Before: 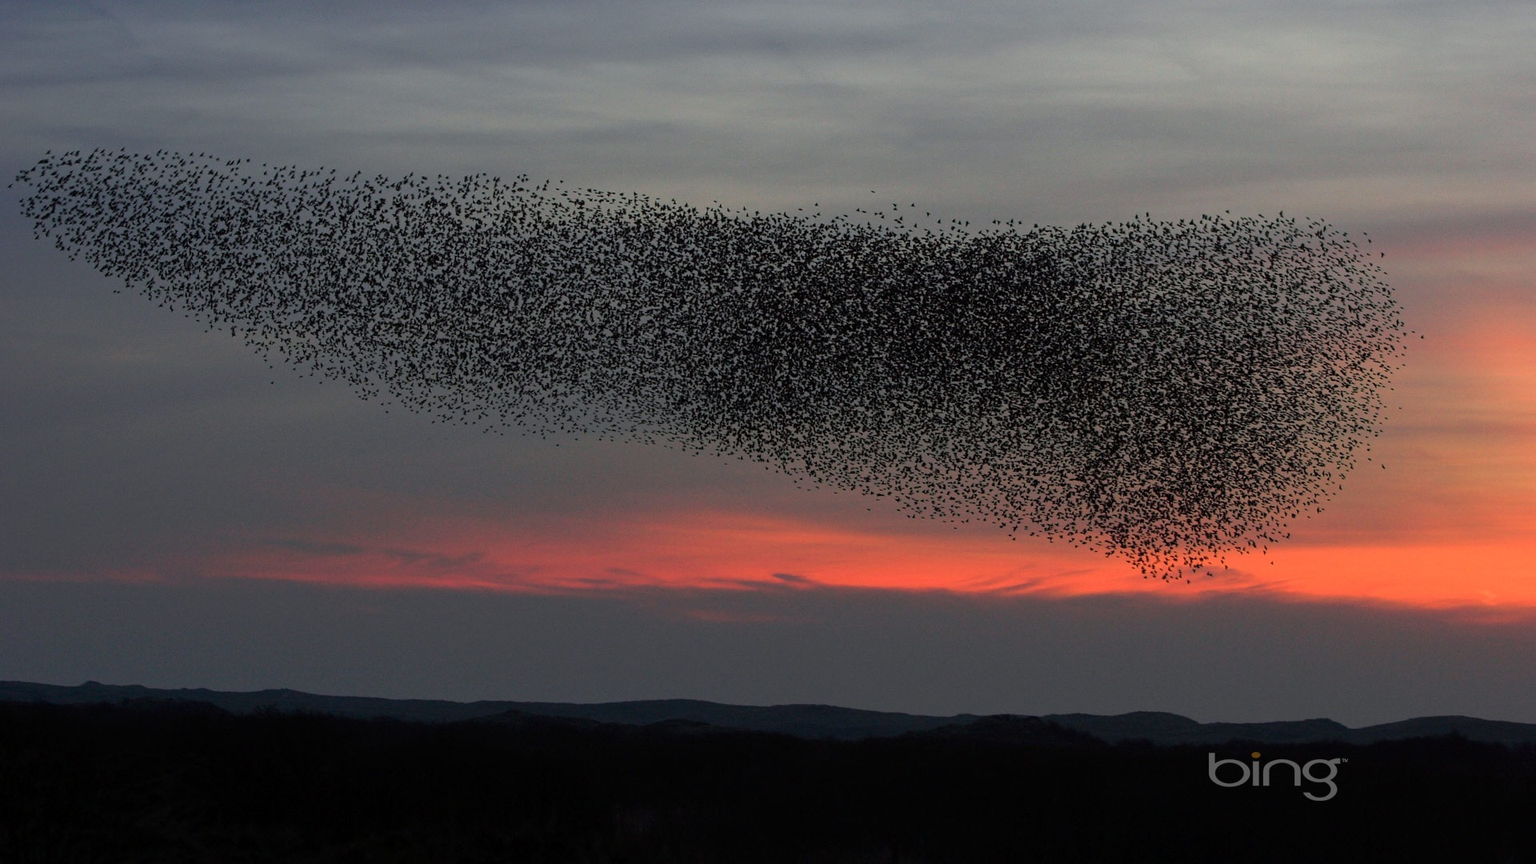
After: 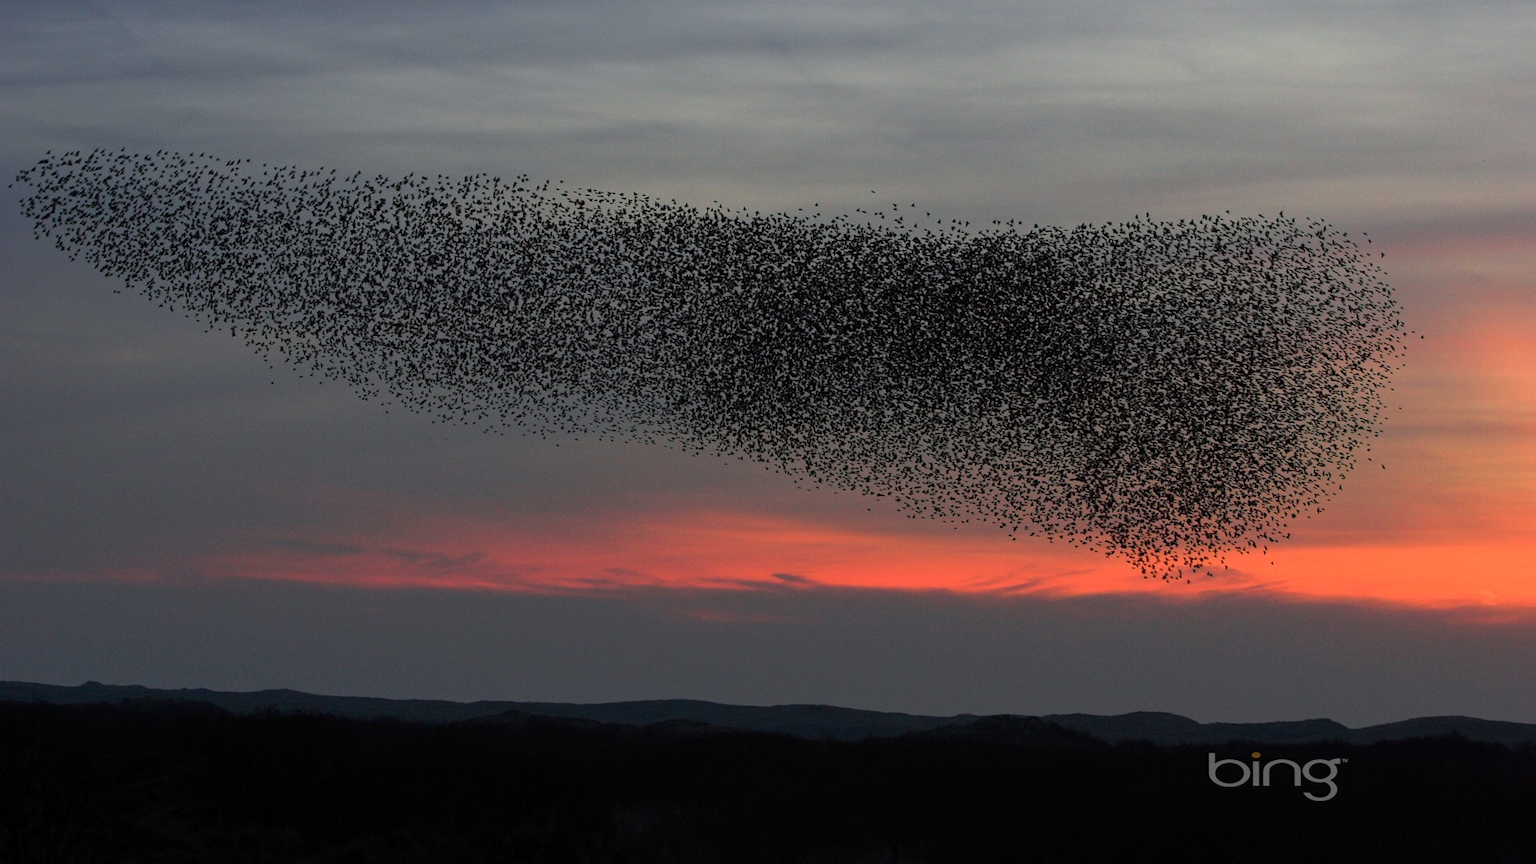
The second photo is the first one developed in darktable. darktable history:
shadows and highlights: shadows 12.58, white point adjustment 1.13, highlights -1.31, soften with gaussian
